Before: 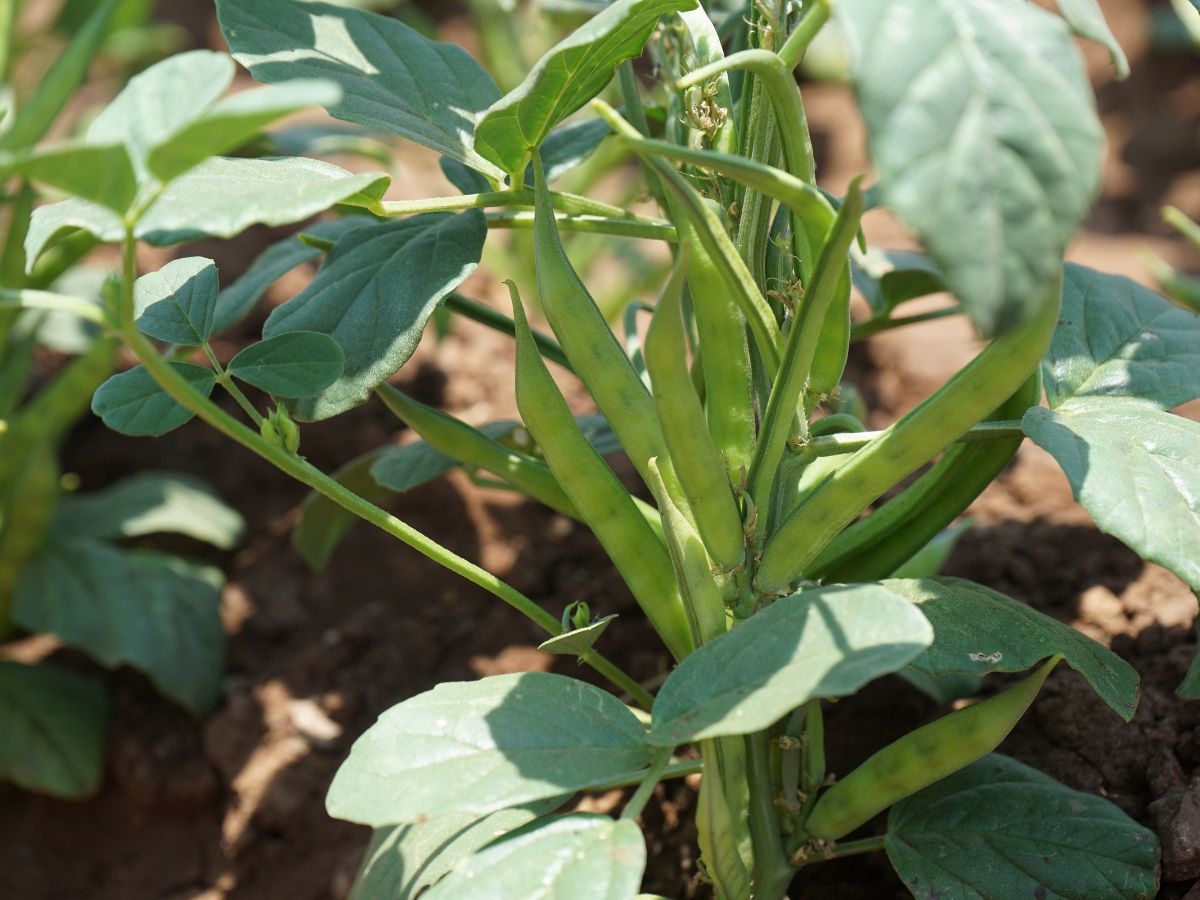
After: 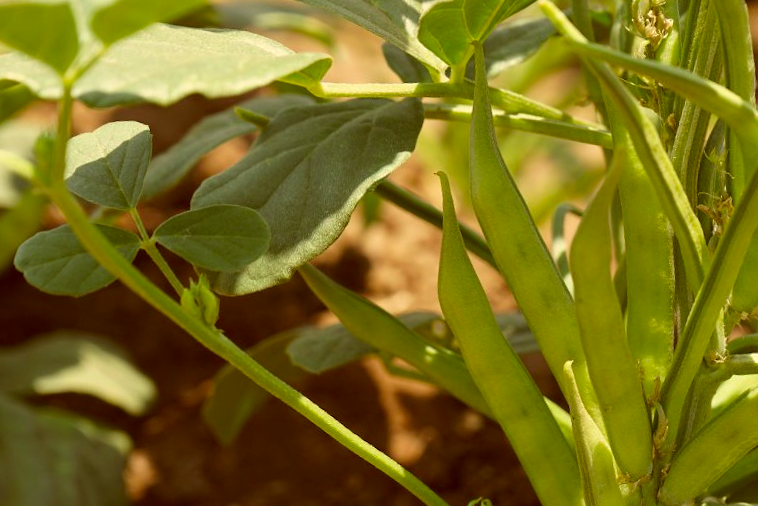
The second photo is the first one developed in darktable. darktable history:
crop and rotate: angle -4.99°, left 2.122%, top 6.945%, right 27.566%, bottom 30.519%
color correction: highlights a* 1.12, highlights b* 24.26, shadows a* 15.58, shadows b* 24.26
